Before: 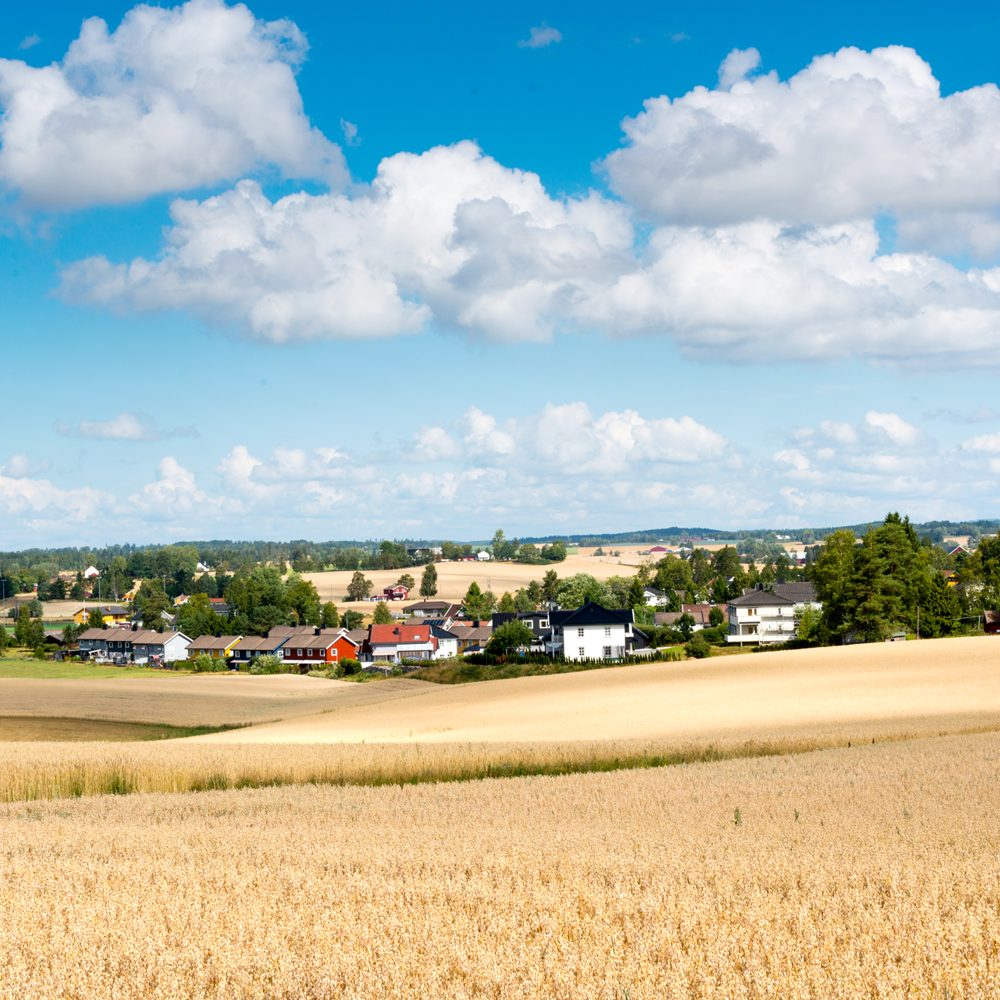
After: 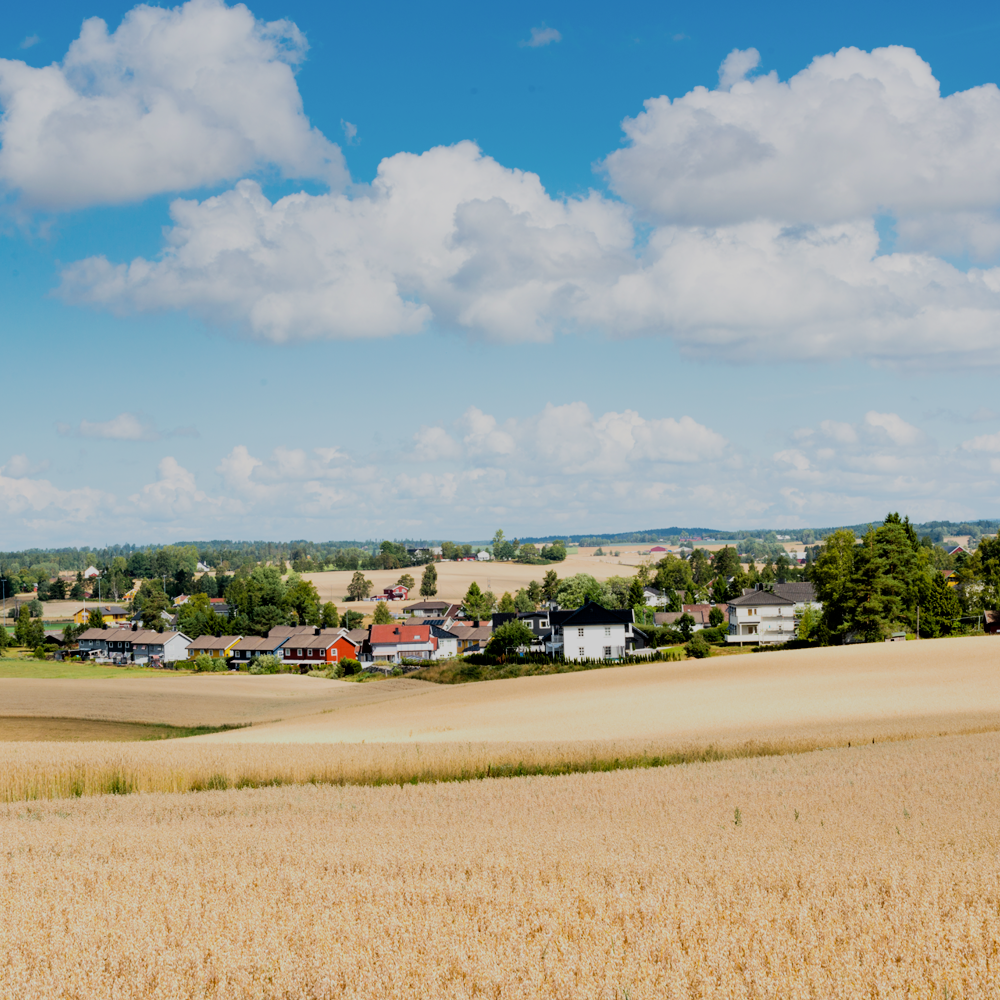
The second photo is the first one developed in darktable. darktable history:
filmic rgb: black relative exposure -7.17 EV, white relative exposure 5.38 EV, hardness 3.02
